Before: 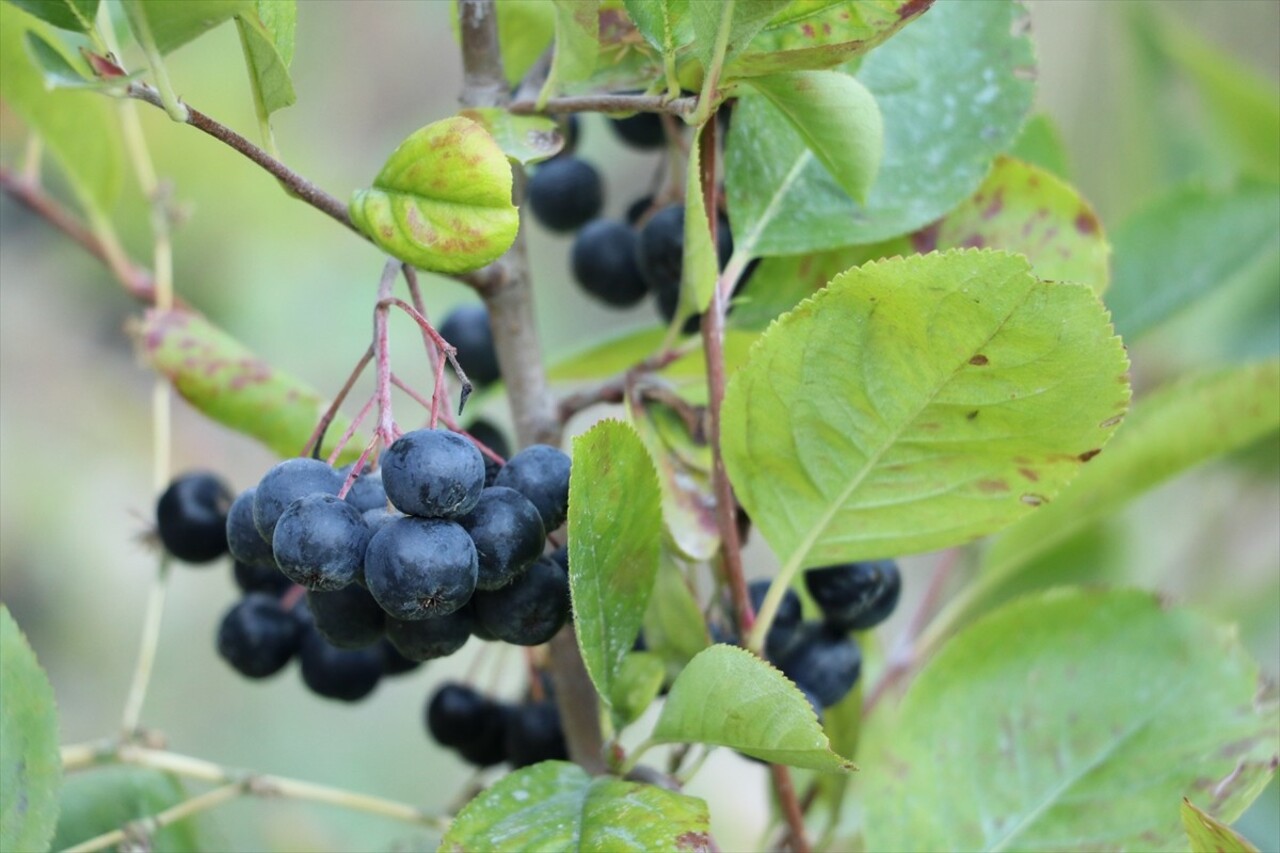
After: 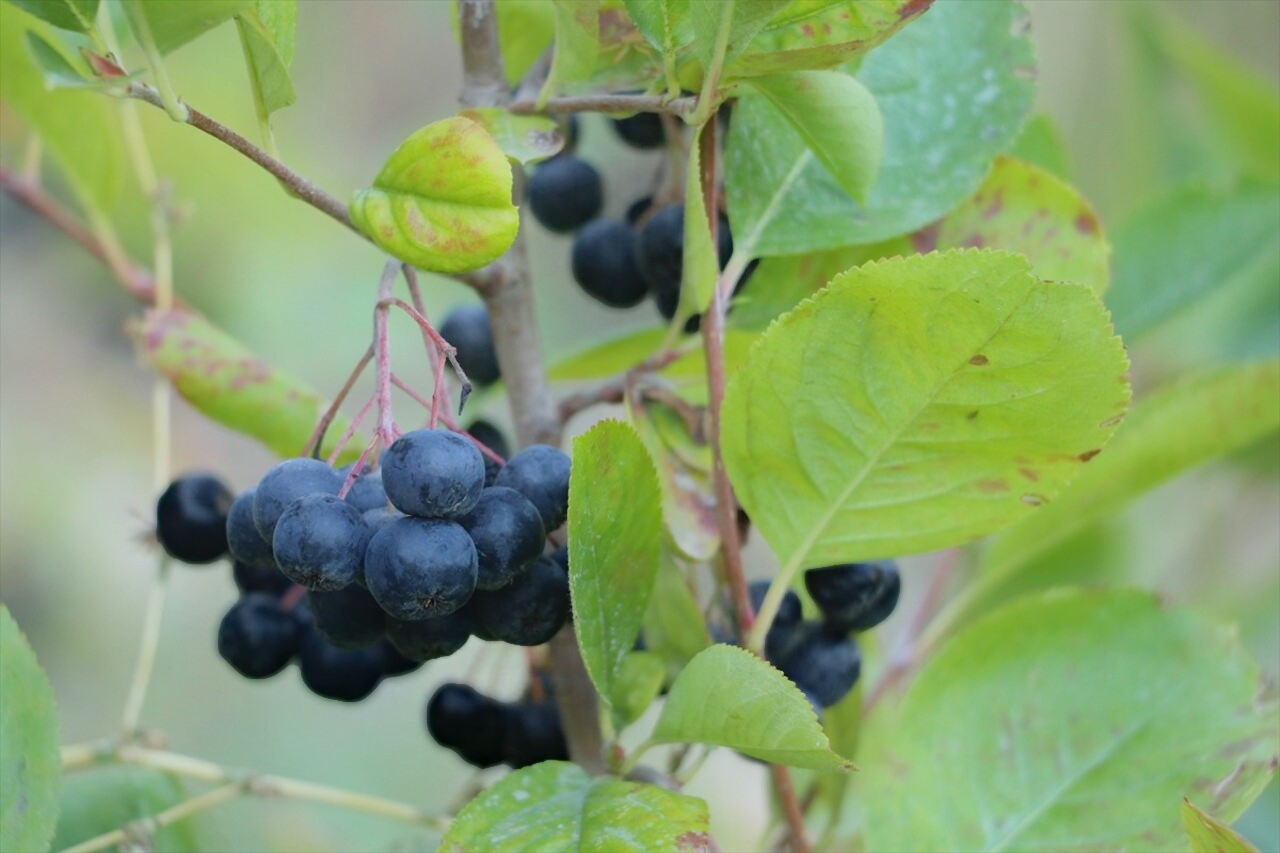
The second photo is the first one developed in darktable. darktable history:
haze removal: adaptive false
color balance: mode lift, gamma, gain (sRGB), lift [0.97, 1, 1, 1], gamma [1.03, 1, 1, 1]
contrast equalizer: octaves 7, y [[0.6 ×6], [0.55 ×6], [0 ×6], [0 ×6], [0 ×6]], mix -1
